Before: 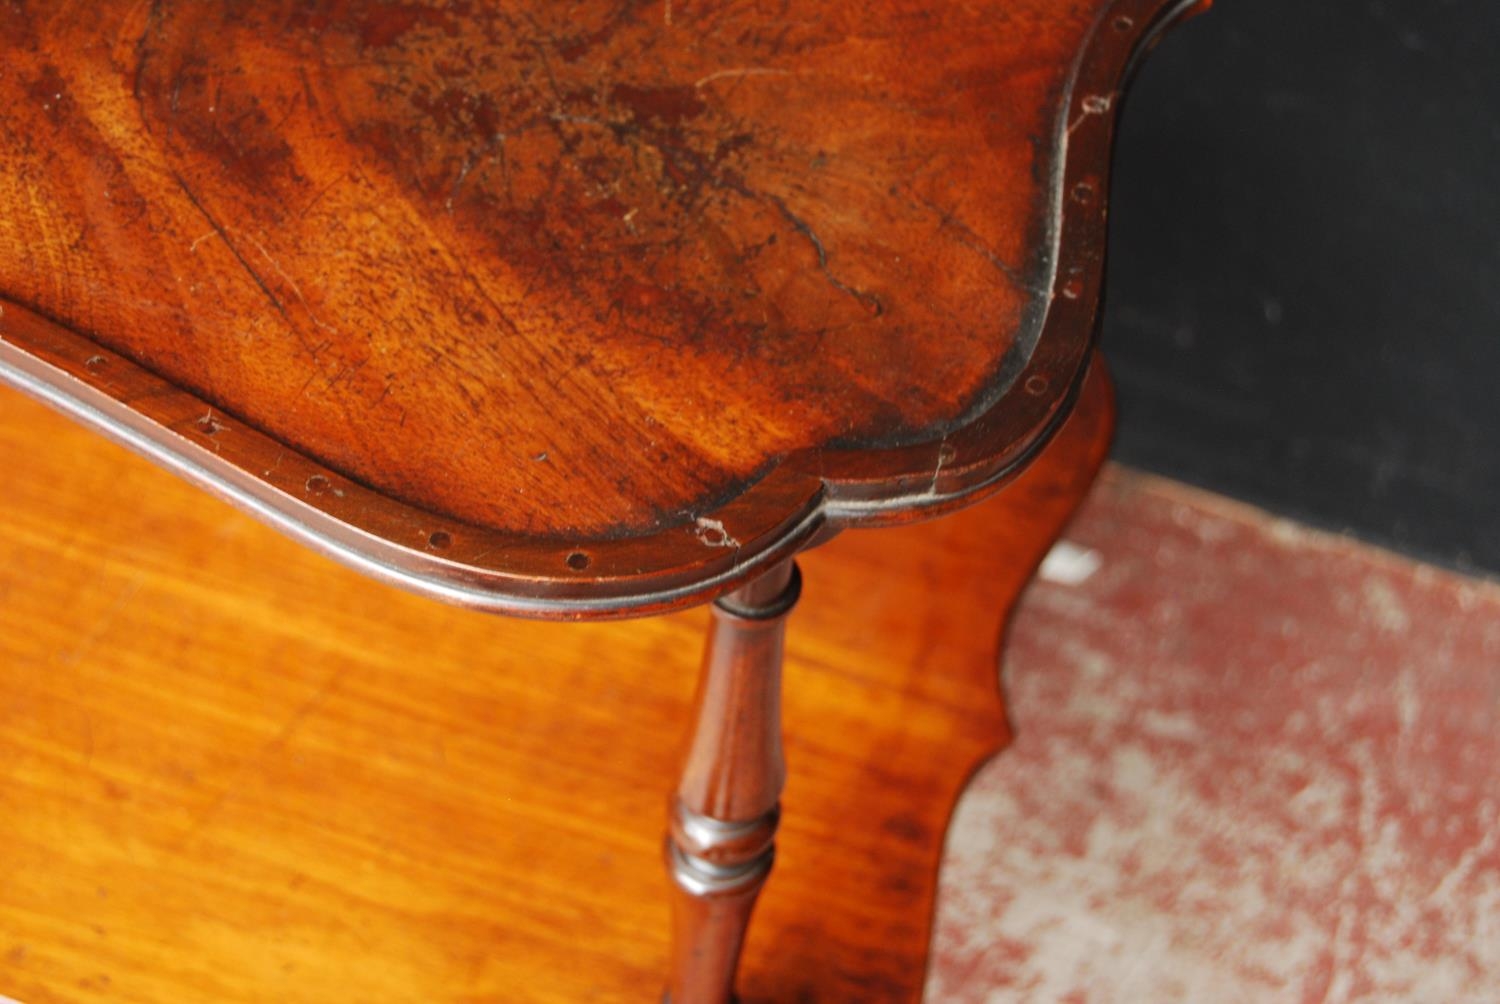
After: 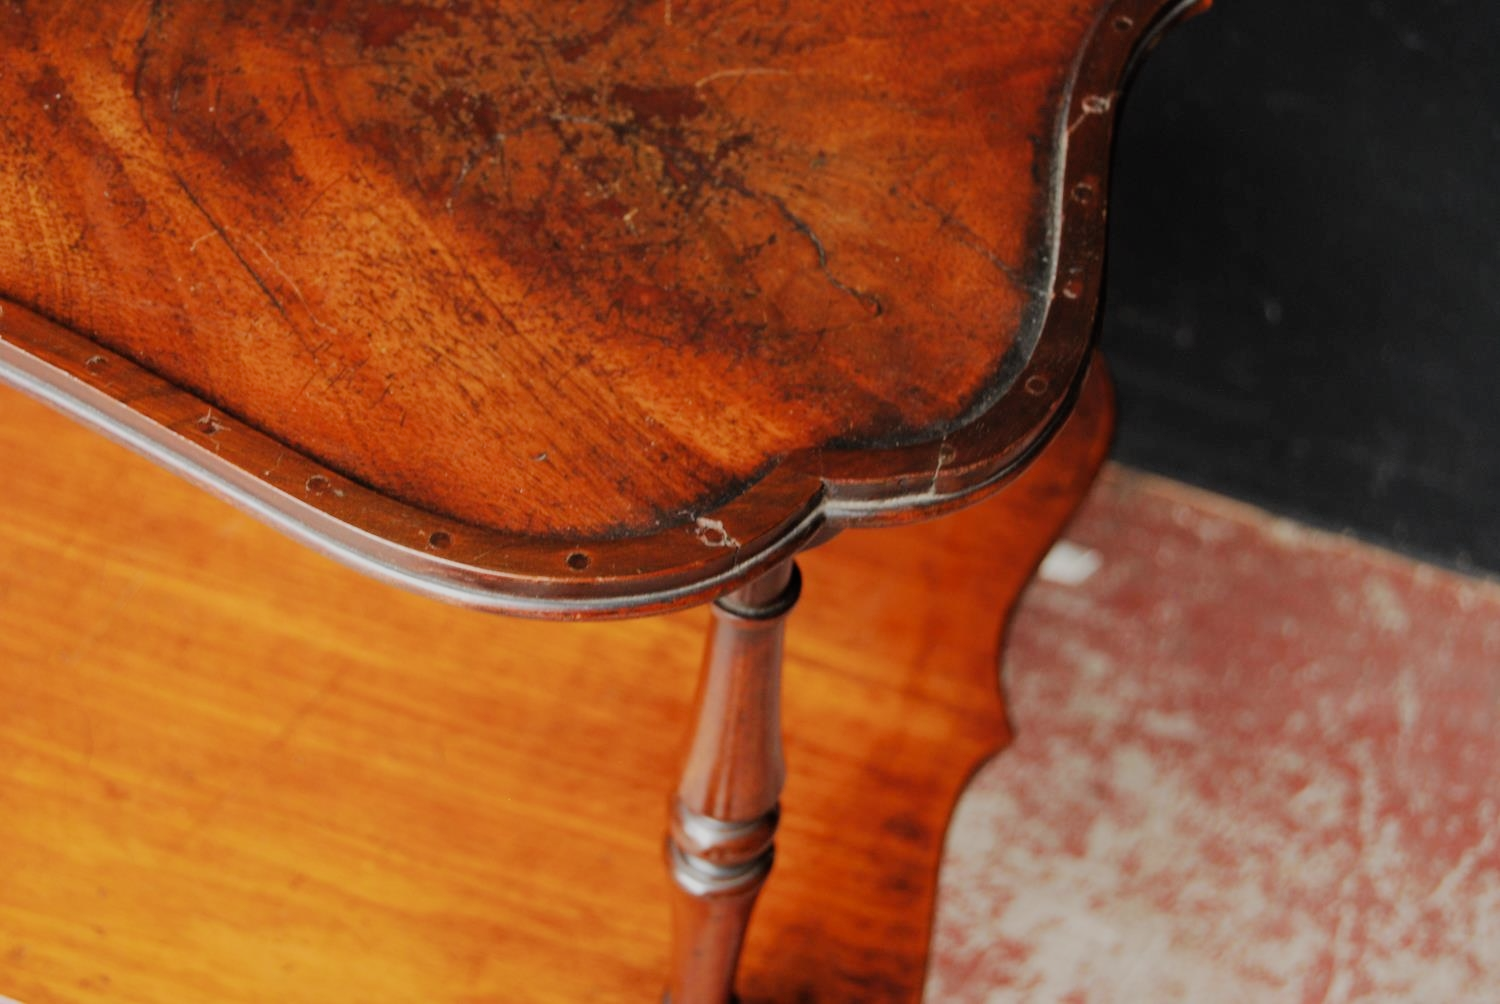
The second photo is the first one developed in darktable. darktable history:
filmic rgb: black relative exposure -7.65 EV, white relative exposure 4.56 EV, hardness 3.61
tone equalizer: on, module defaults
rotate and perspective: automatic cropping off
